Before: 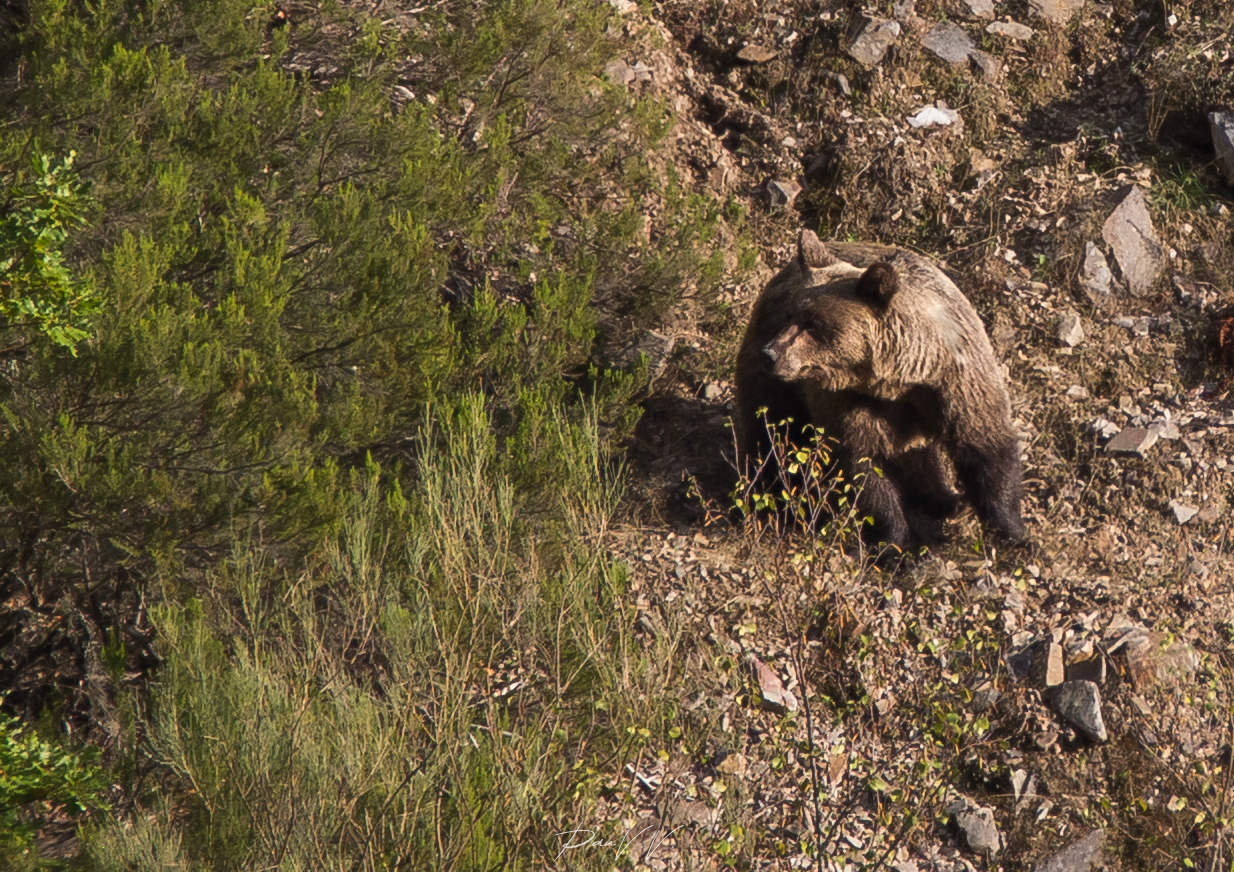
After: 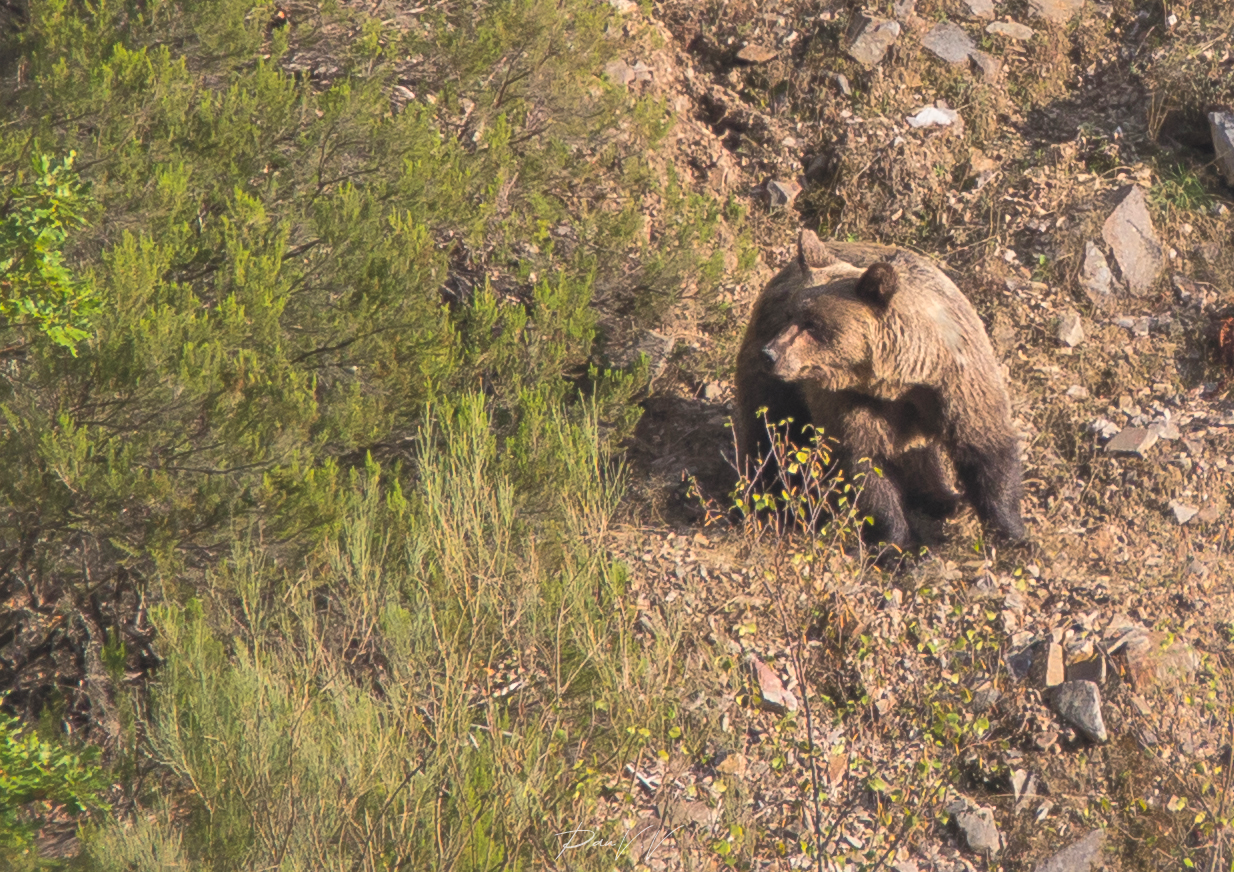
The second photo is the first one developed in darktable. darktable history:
shadows and highlights: on, module defaults
contrast brightness saturation: contrast 0.1, brightness 0.3, saturation 0.14
